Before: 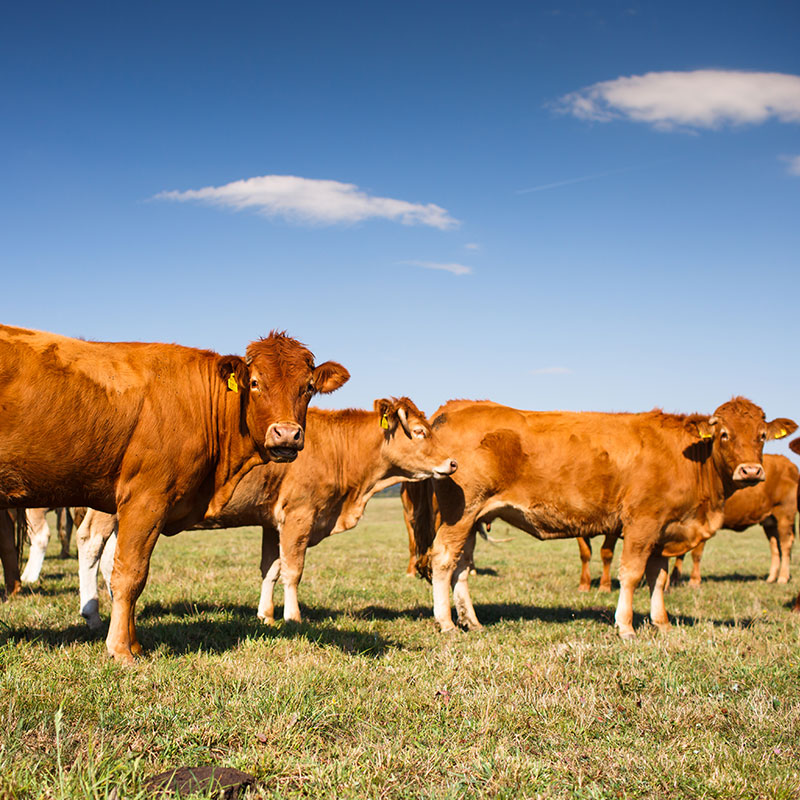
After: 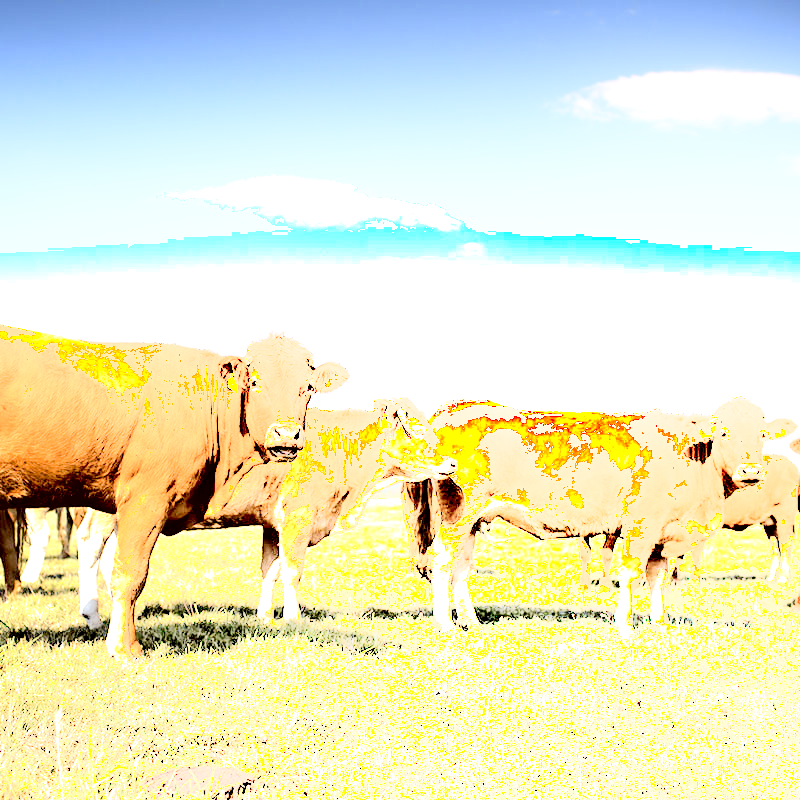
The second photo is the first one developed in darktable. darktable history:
exposure: black level correction 0.009, exposure 1.428 EV, compensate exposure bias true, compensate highlight preservation false
shadows and highlights: shadows -89.99, highlights 91.68, soften with gaussian
tone curve: curves: ch0 [(0, 0) (0.765, 0.816) (1, 1)]; ch1 [(0, 0) (0.425, 0.464) (0.5, 0.5) (0.531, 0.522) (0.588, 0.575) (0.994, 0.939)]; ch2 [(0, 0) (0.398, 0.435) (0.455, 0.481) (0.501, 0.504) (0.529, 0.544) (0.584, 0.585) (1, 0.911)], color space Lab, independent channels, preserve colors none
